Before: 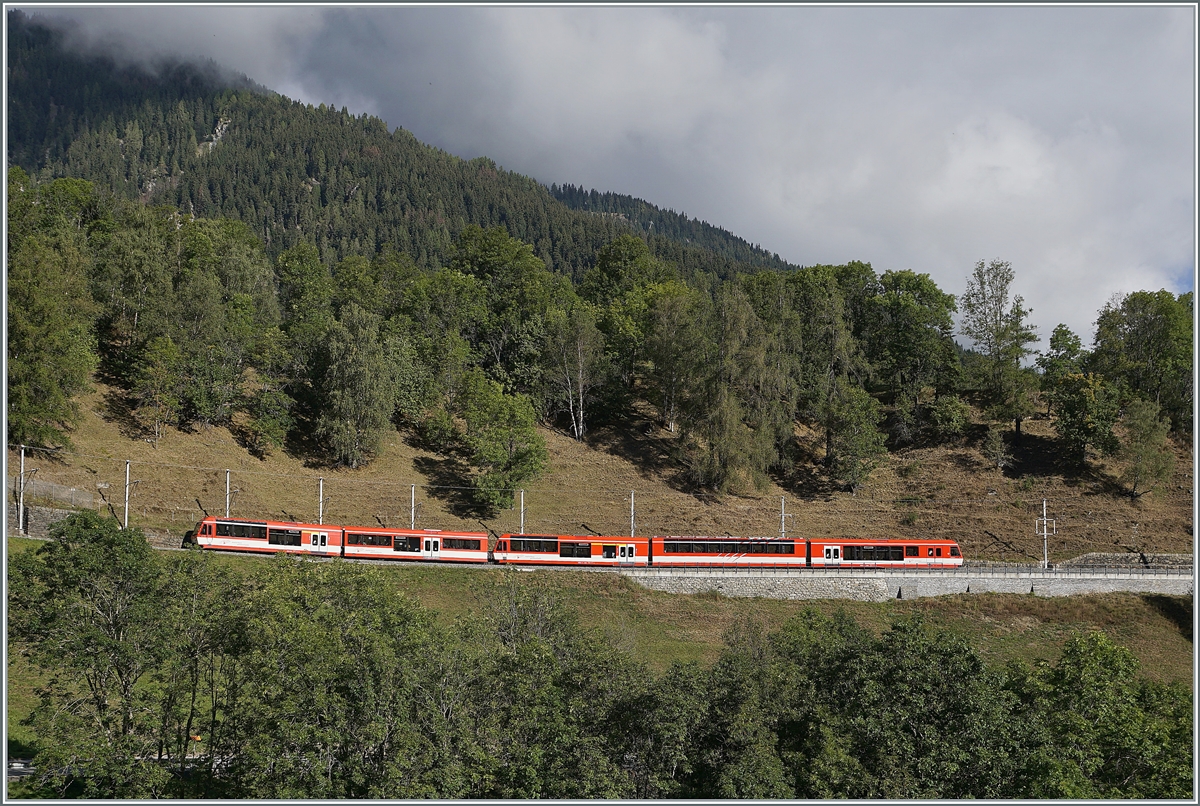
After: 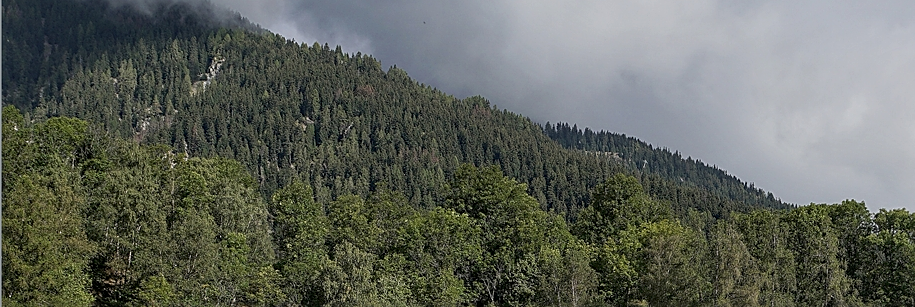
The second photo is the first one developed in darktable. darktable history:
crop: left 0.579%, top 7.627%, right 23.167%, bottom 54.275%
sharpen: on, module defaults
local contrast: on, module defaults
